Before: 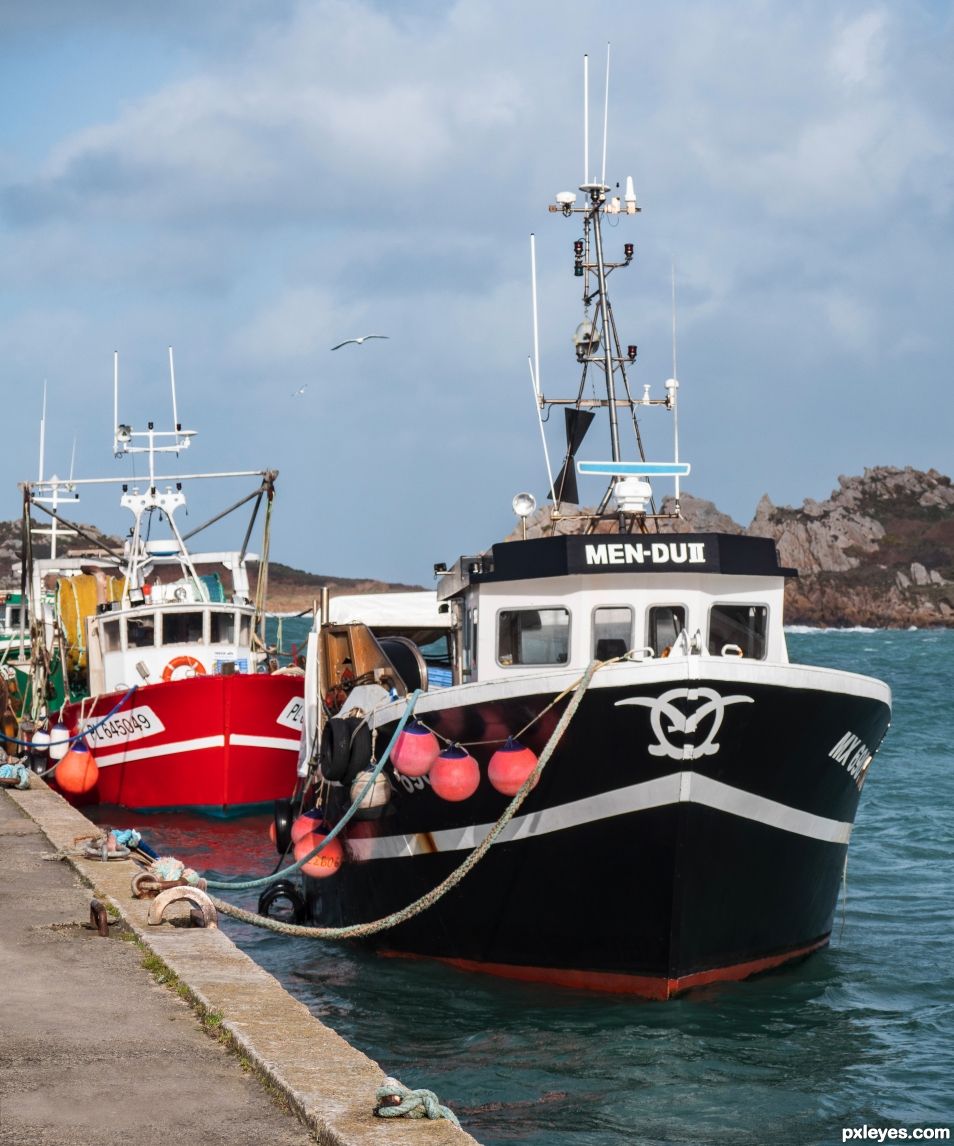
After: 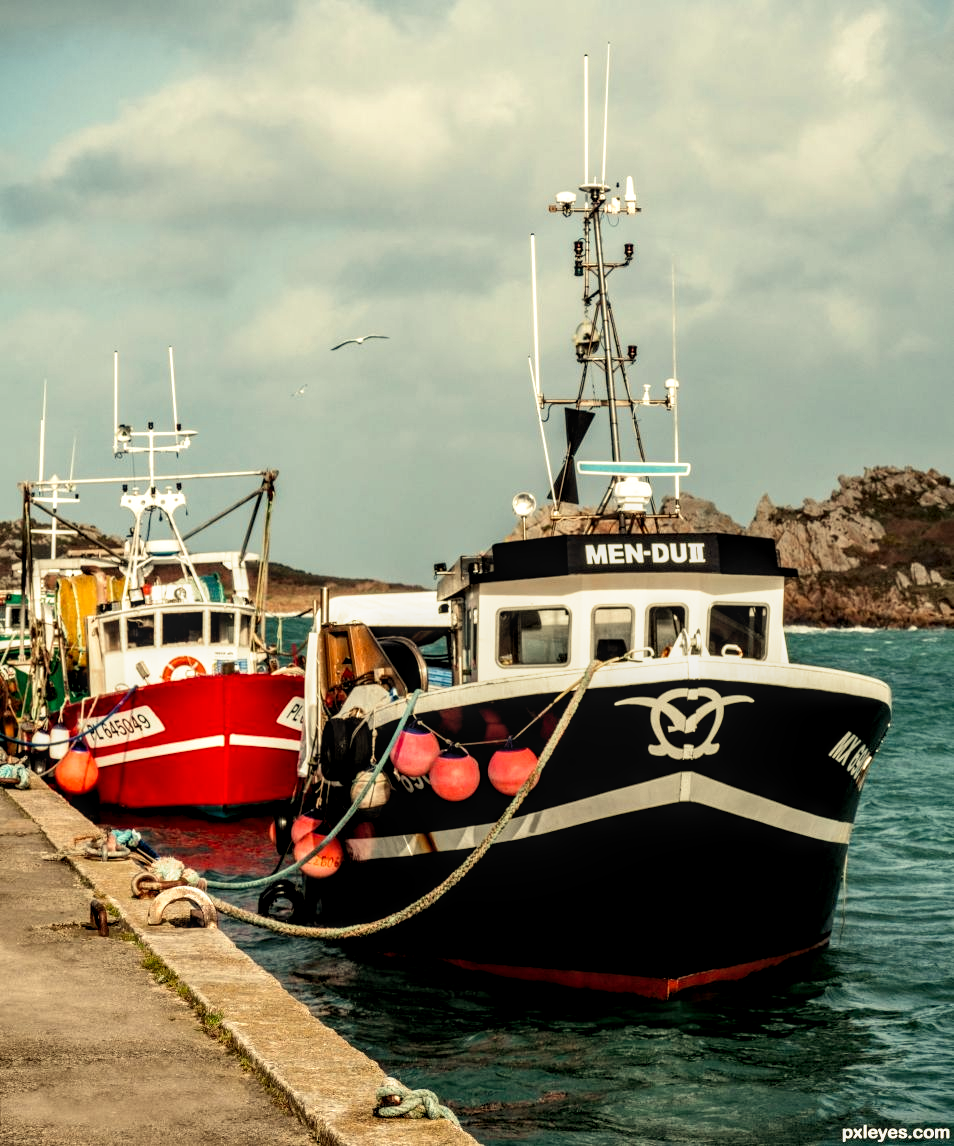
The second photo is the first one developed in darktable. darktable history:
local contrast: detail 130%
levels: levels [0.016, 0.5, 0.996]
filmic rgb: black relative exposure -8.7 EV, white relative exposure 2.7 EV, threshold 3 EV, target black luminance 0%, hardness 6.25, latitude 75%, contrast 1.325, highlights saturation mix -5%, preserve chrominance no, color science v5 (2021), iterations of high-quality reconstruction 0, enable highlight reconstruction true
white balance: red 1.08, blue 0.791
